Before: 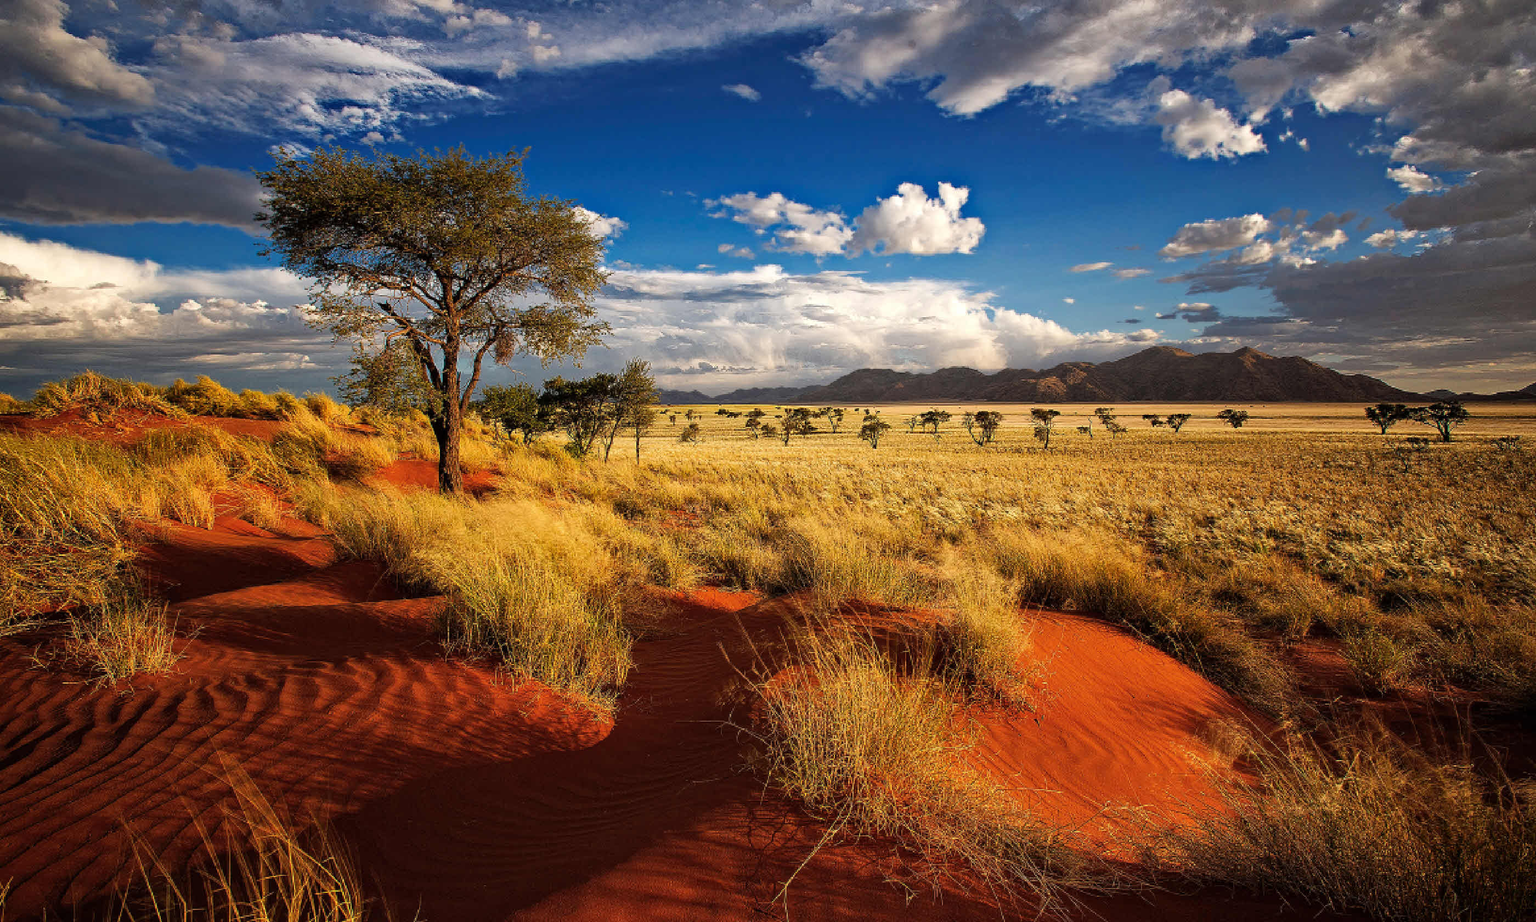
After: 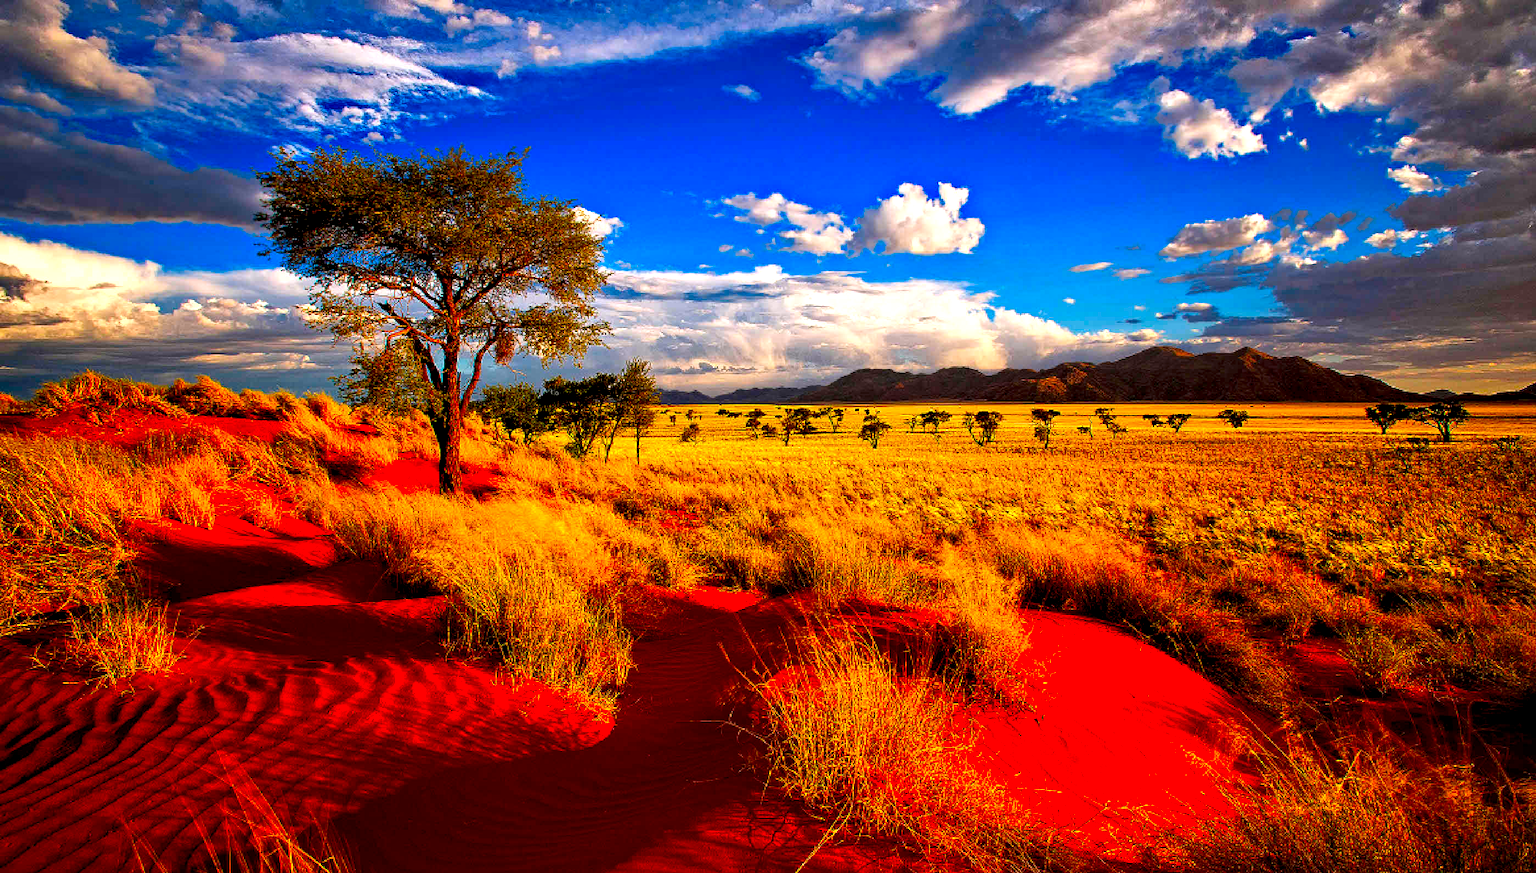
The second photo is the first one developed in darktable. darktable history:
contrast equalizer: y [[0.601, 0.6, 0.598, 0.598, 0.6, 0.601], [0.5 ×6], [0.5 ×6], [0 ×6], [0 ×6]]
color correction: highlights a* 1.51, highlights b* -1.85, saturation 2.51
crop and rotate: top 0.002%, bottom 5.168%
